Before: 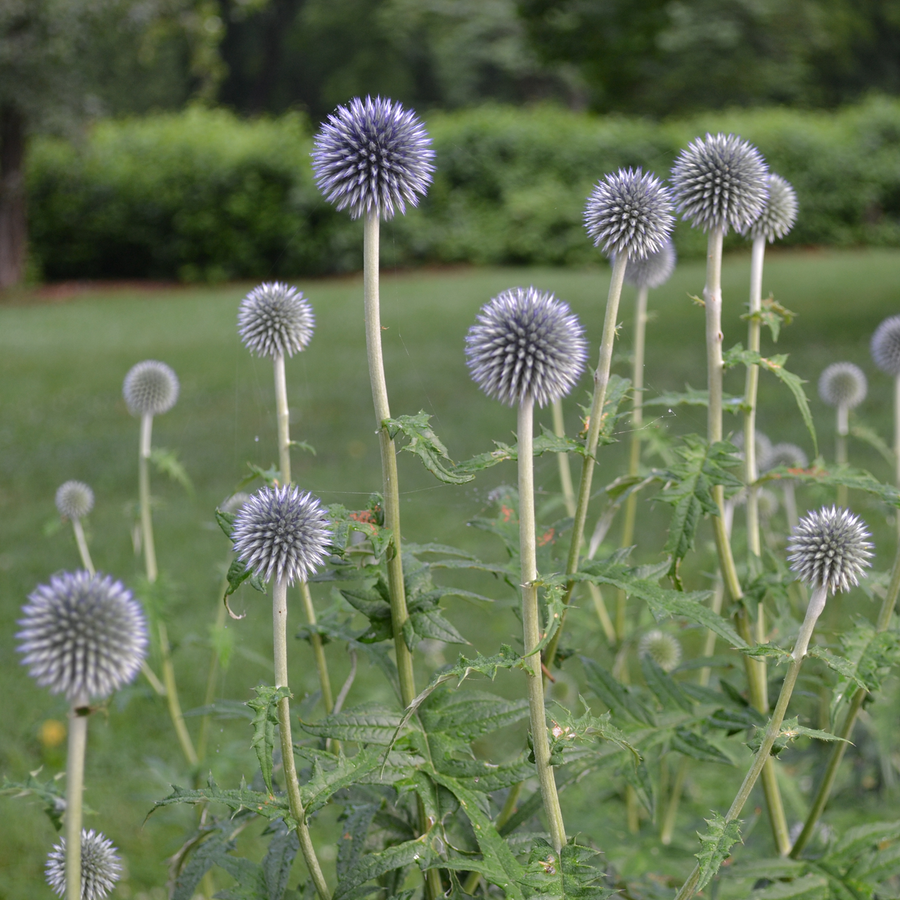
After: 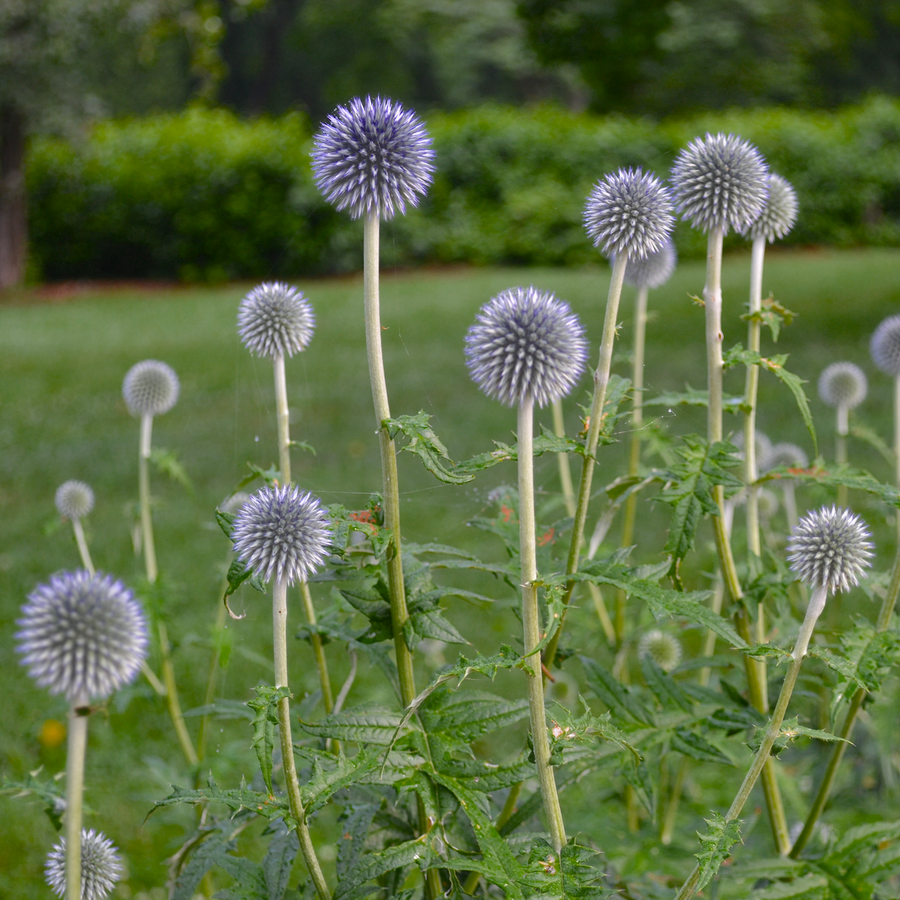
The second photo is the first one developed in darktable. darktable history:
haze removal: strength -0.058, compatibility mode true, adaptive false
color balance rgb: perceptual saturation grading › global saturation 30.47%, global vibrance 1.249%, saturation formula JzAzBz (2021)
